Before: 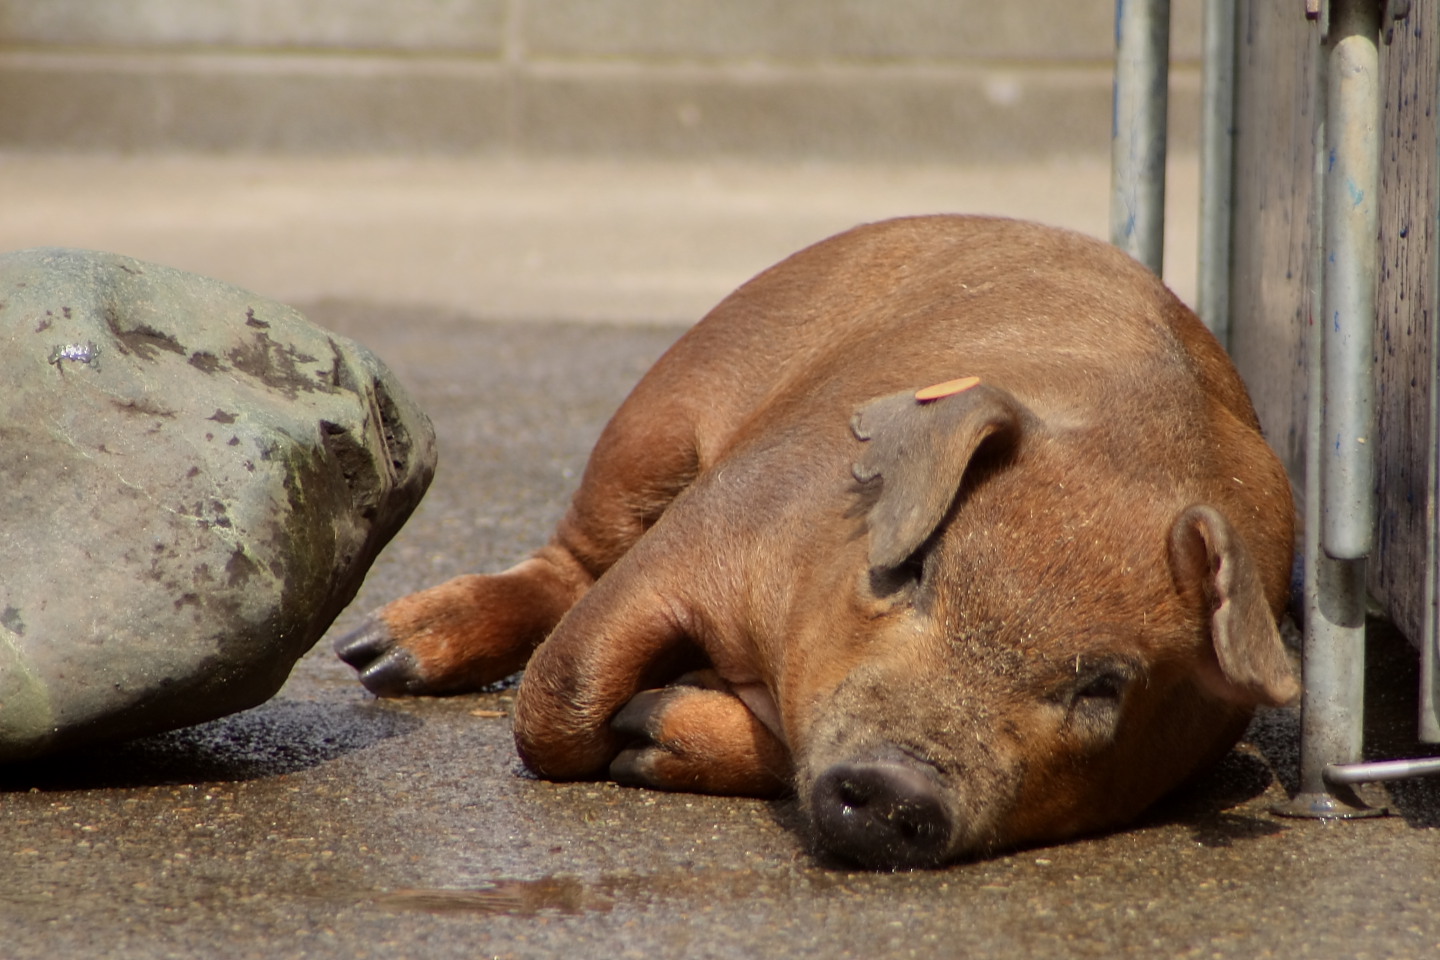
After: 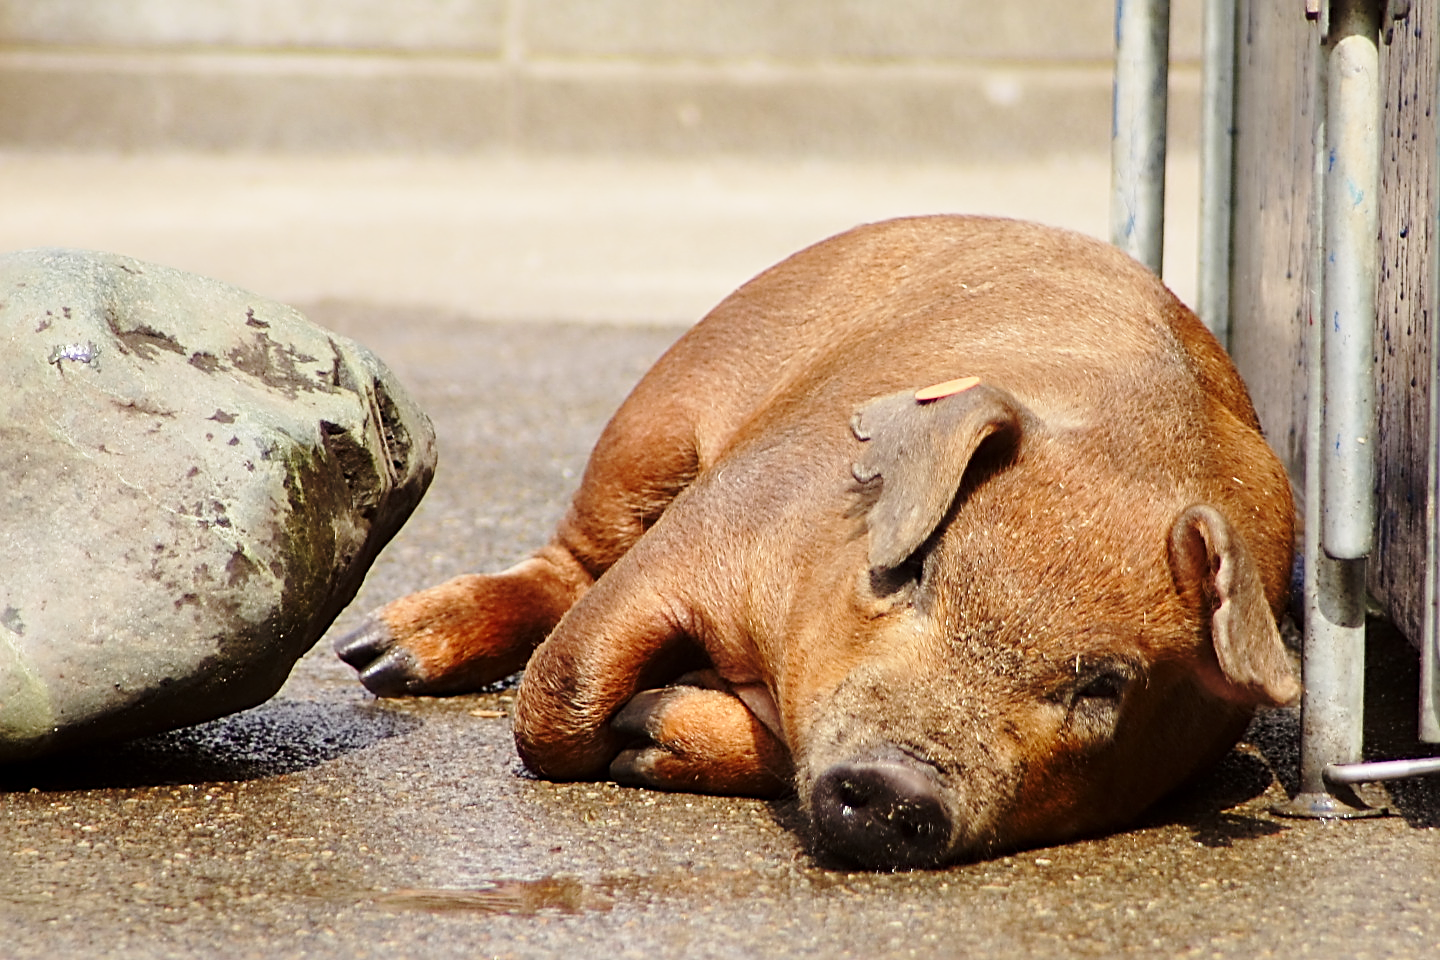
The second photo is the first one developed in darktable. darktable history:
base curve: curves: ch0 [(0, 0) (0.028, 0.03) (0.121, 0.232) (0.46, 0.748) (0.859, 0.968) (1, 1)], preserve colors none
sharpen: radius 2.584, amount 0.688
